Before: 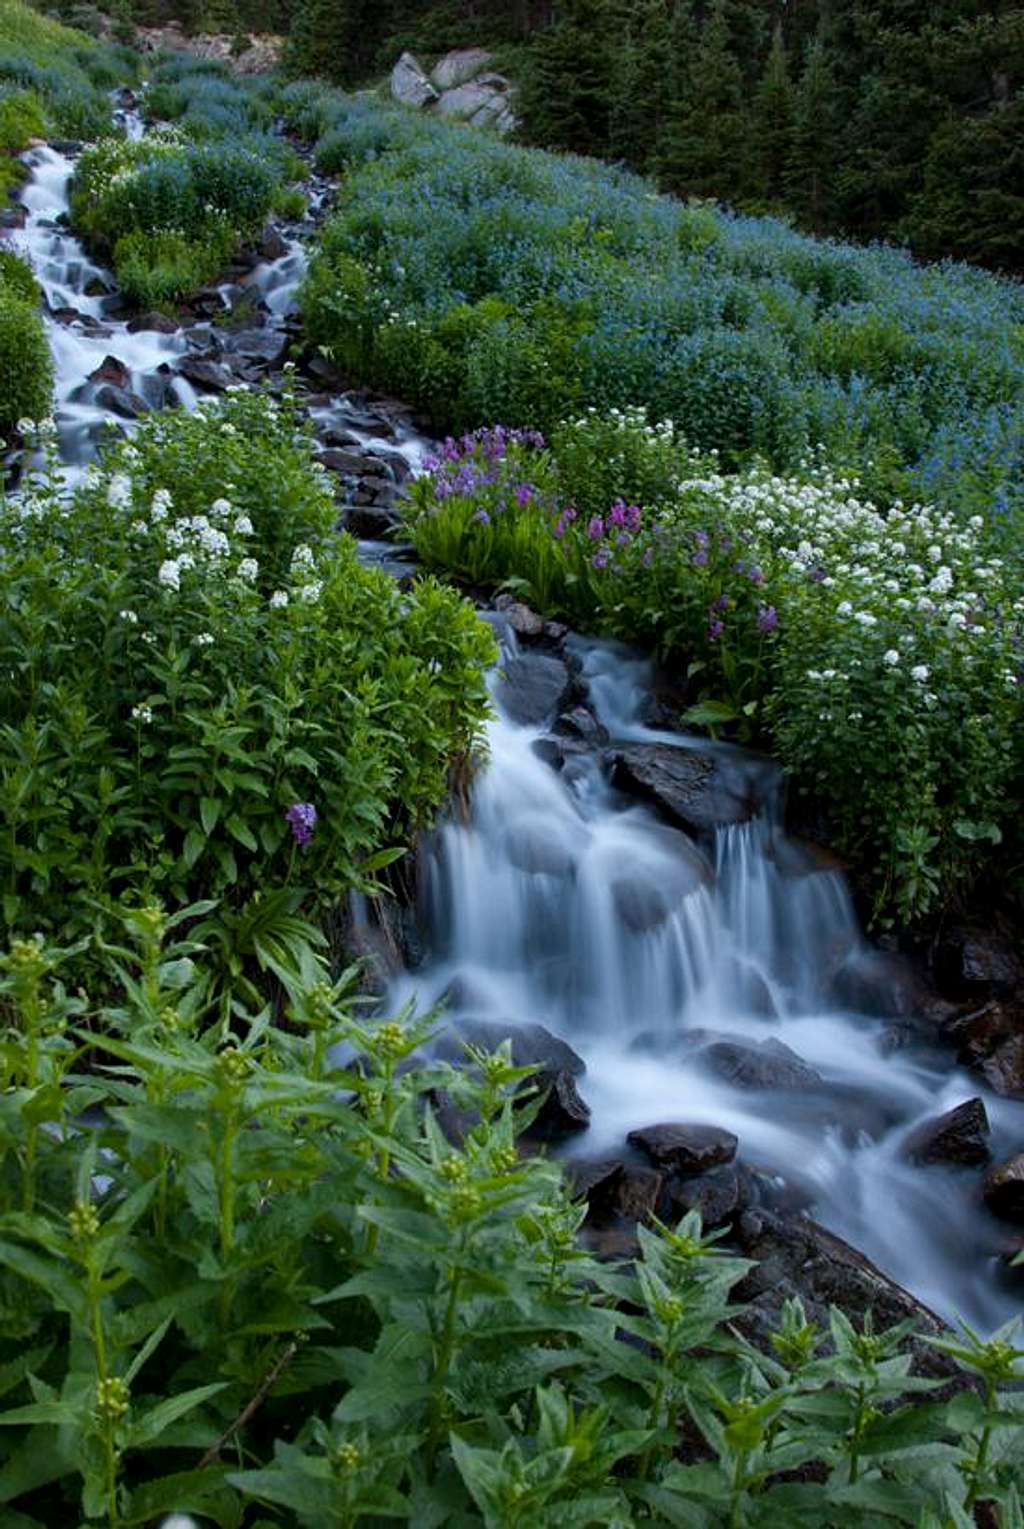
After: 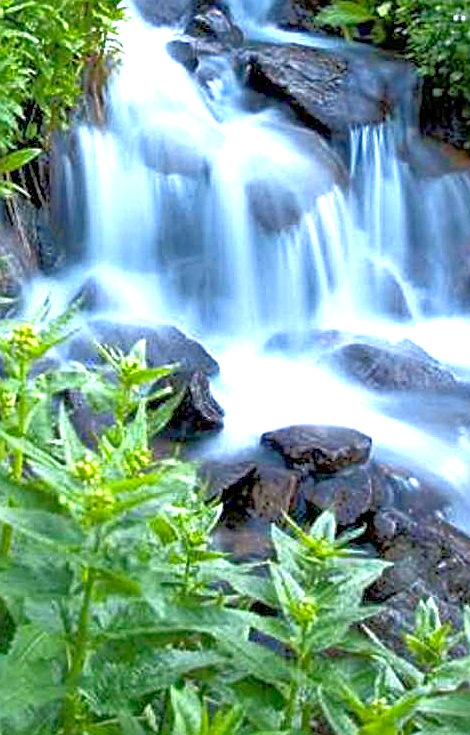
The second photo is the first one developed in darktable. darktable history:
sharpen: amount 0.471
exposure: exposure 1.996 EV, compensate exposure bias true, compensate highlight preservation false
tone equalizer: -7 EV 0.14 EV, -6 EV 0.629 EV, -5 EV 1.11 EV, -4 EV 1.32 EV, -3 EV 1.15 EV, -2 EV 0.6 EV, -1 EV 0.157 EV
shadows and highlights: radius 120.47, shadows 21.46, white point adjustment -9.54, highlights -13.05, soften with gaussian
crop: left 35.826%, top 45.759%, right 18.183%, bottom 6.152%
